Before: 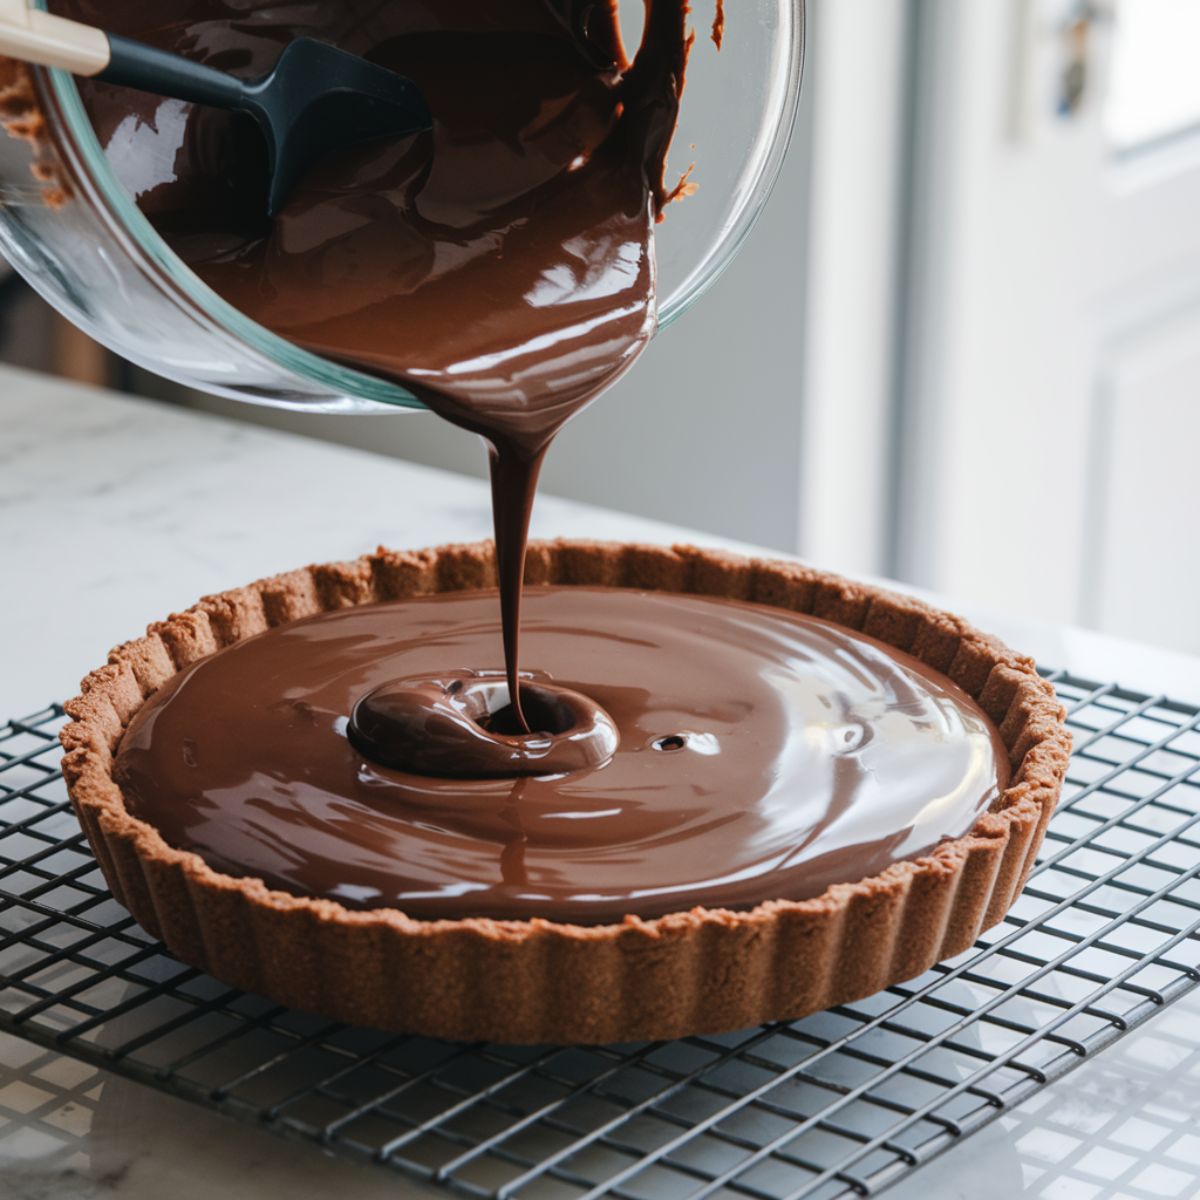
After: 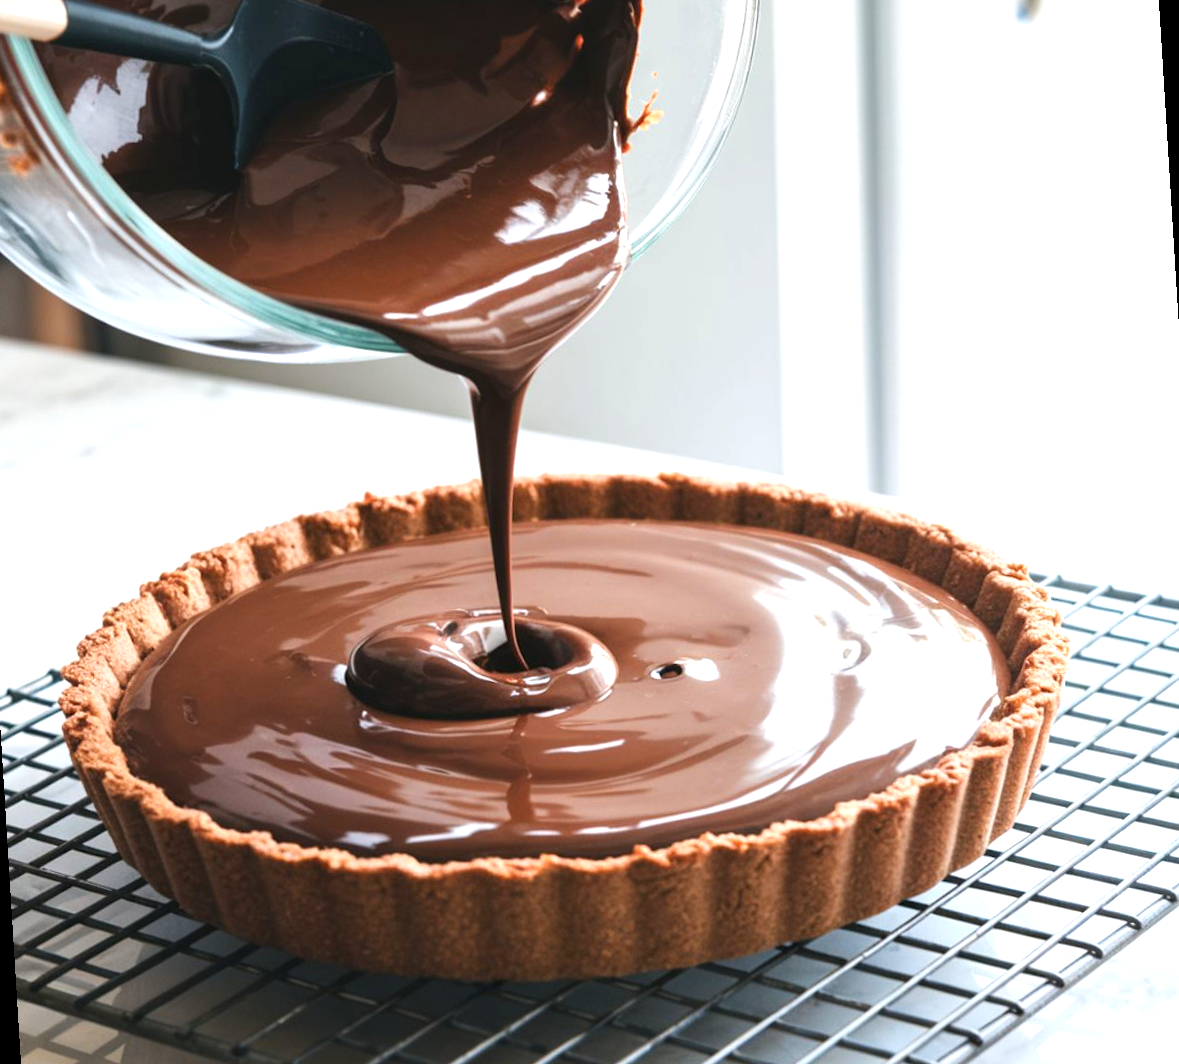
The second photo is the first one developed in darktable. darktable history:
rotate and perspective: rotation -3.52°, crop left 0.036, crop right 0.964, crop top 0.081, crop bottom 0.919
exposure: exposure 1 EV, compensate highlight preservation false
